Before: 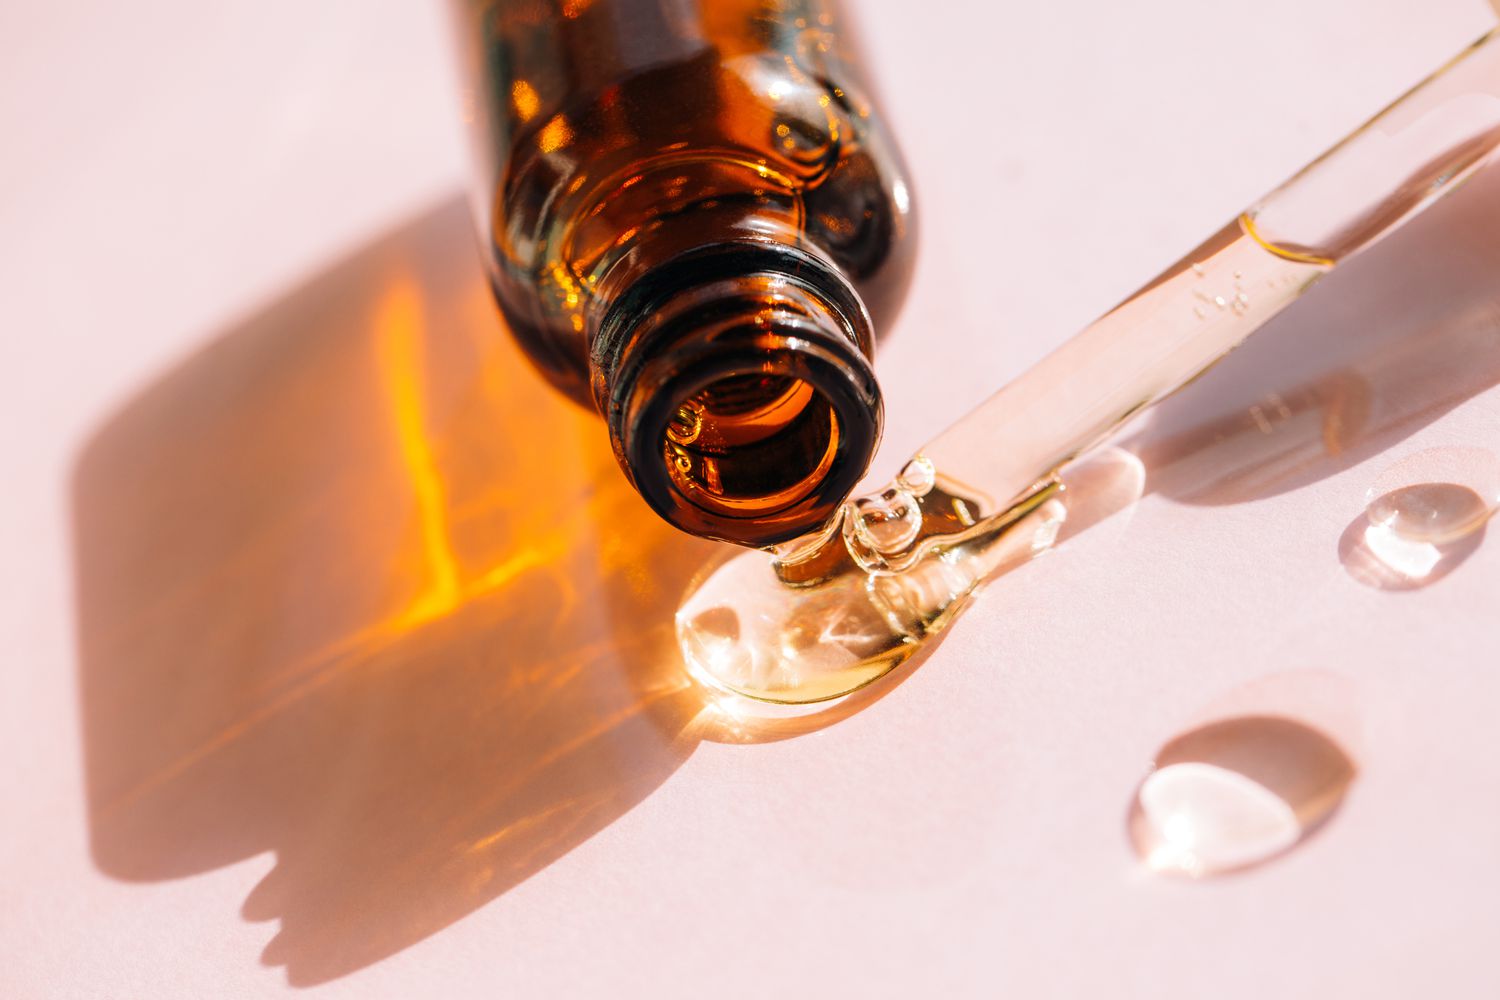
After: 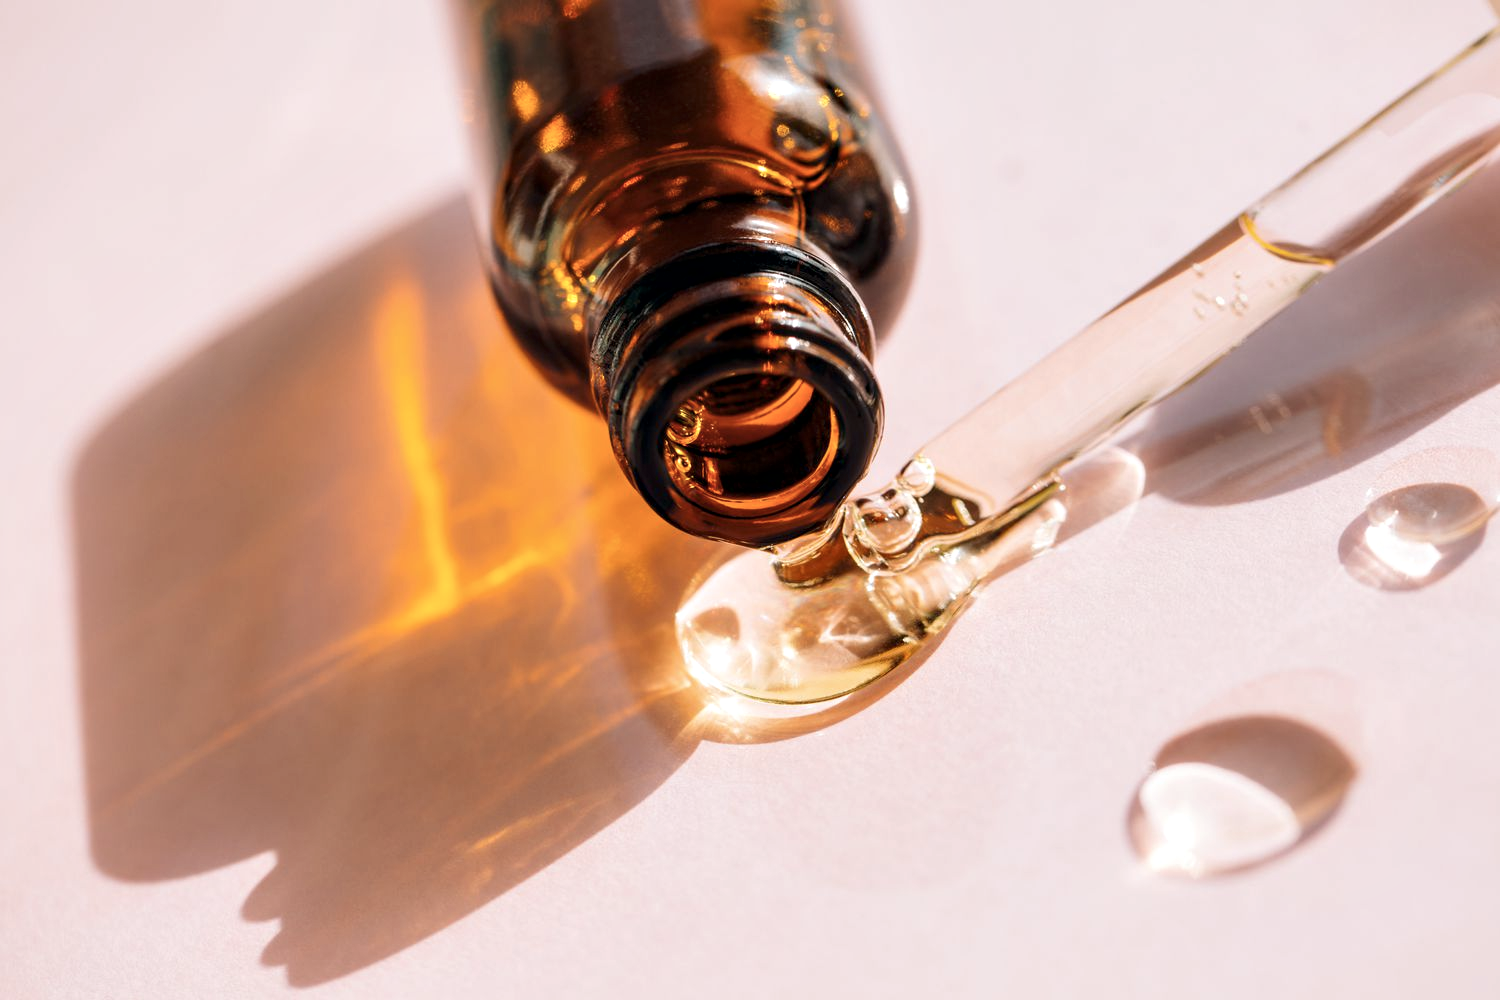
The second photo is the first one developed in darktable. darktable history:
contrast equalizer: octaves 7, y [[0.6 ×6], [0.55 ×6], [0 ×6], [0 ×6], [0 ×6]], mix 0.3
contrast brightness saturation: contrast 0.11, saturation -0.17
shadows and highlights: shadows 25, highlights -25
